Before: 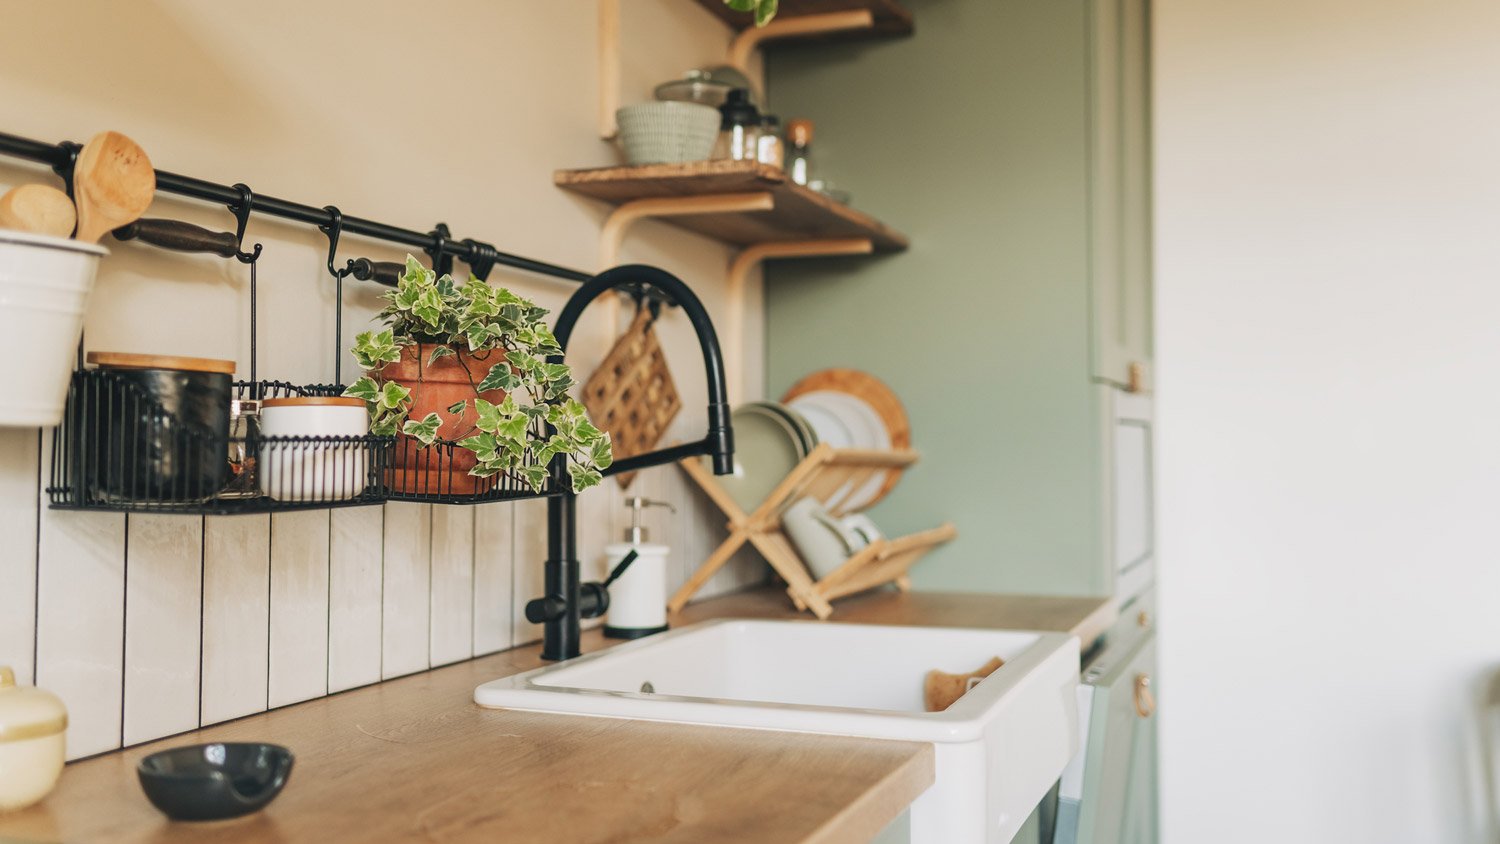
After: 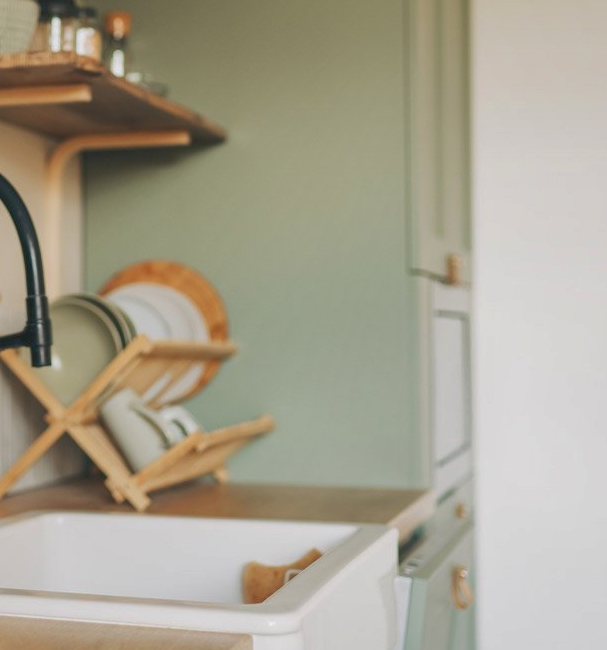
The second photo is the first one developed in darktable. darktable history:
shadows and highlights: on, module defaults
crop: left 45.491%, top 12.911%, right 14.006%, bottom 9.985%
